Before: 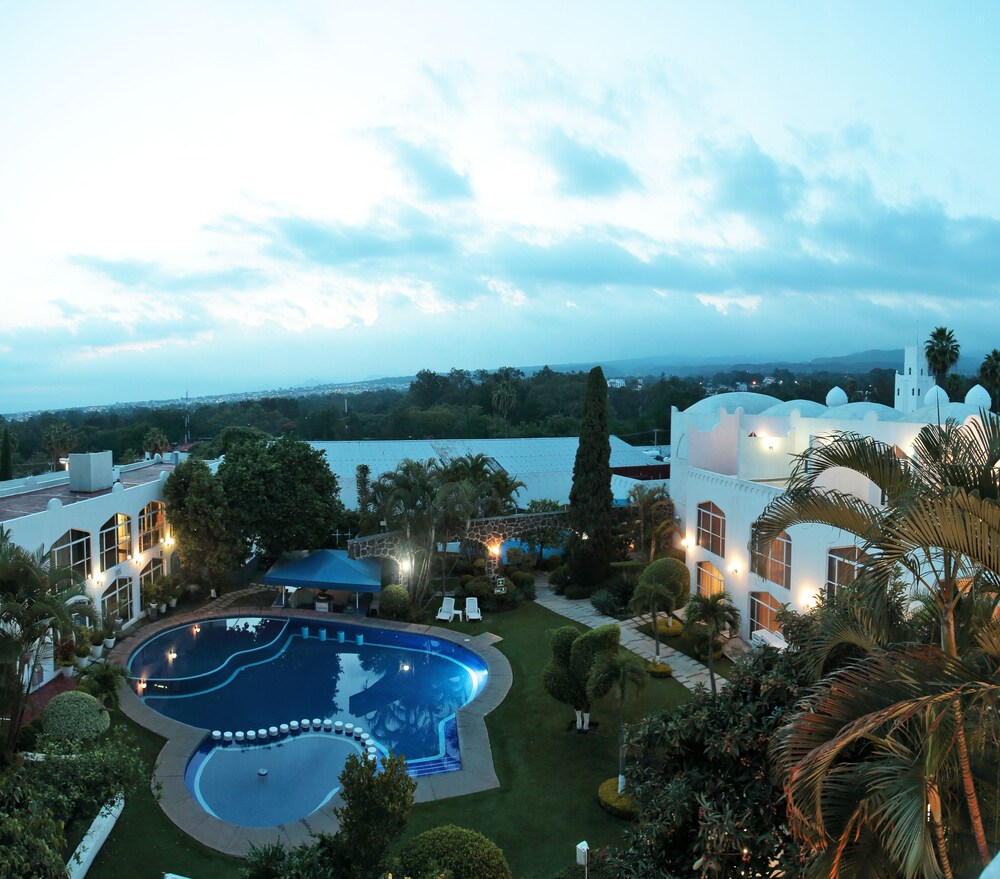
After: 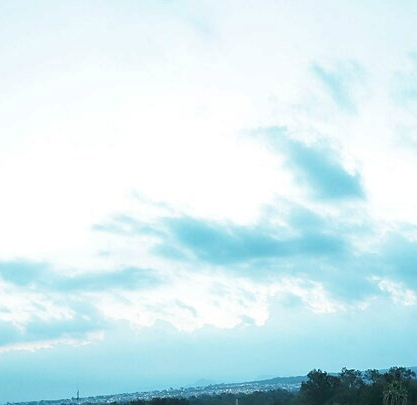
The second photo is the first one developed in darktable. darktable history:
shadows and highlights: shadows 60.24, soften with gaussian
color correction: highlights b* -0.001
crop and rotate: left 10.936%, top 0.099%, right 47.312%, bottom 53.719%
sharpen: radius 1.898, amount 0.415, threshold 1.505
color balance rgb: perceptual saturation grading › global saturation -1.313%
